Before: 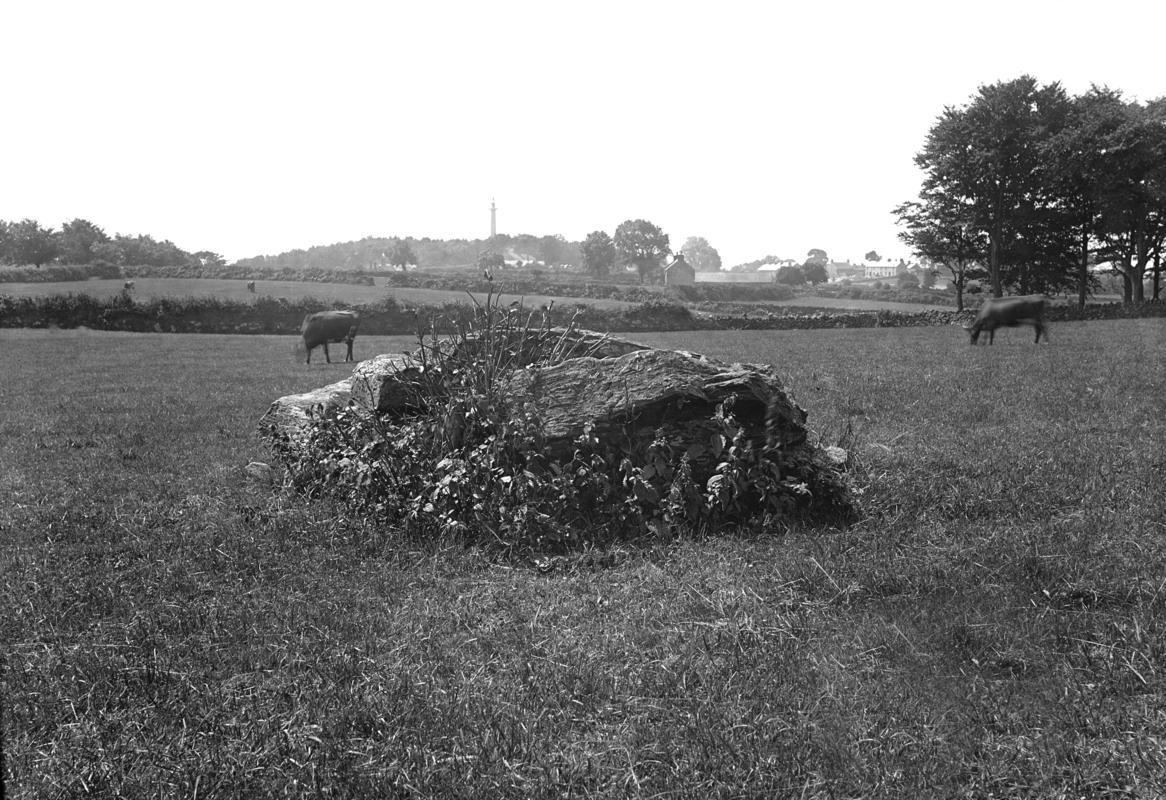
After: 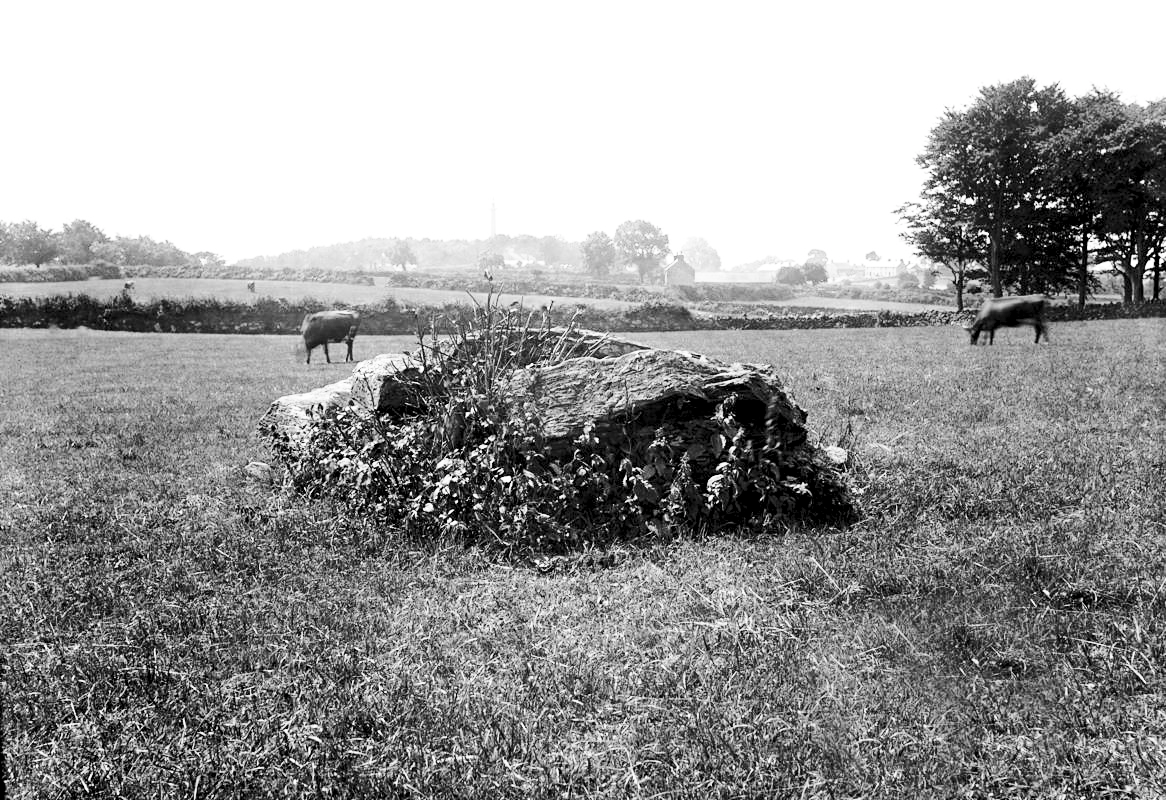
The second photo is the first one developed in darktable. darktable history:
base curve: curves: ch0 [(0, 0) (0.028, 0.03) (0.121, 0.232) (0.46, 0.748) (0.859, 0.968) (1, 1)]
contrast brightness saturation: contrast 0.203, brightness 0.166, saturation 0.215
color balance rgb: global offset › luminance -1.427%, perceptual saturation grading › global saturation 25.261%, global vibrance 29.768%
